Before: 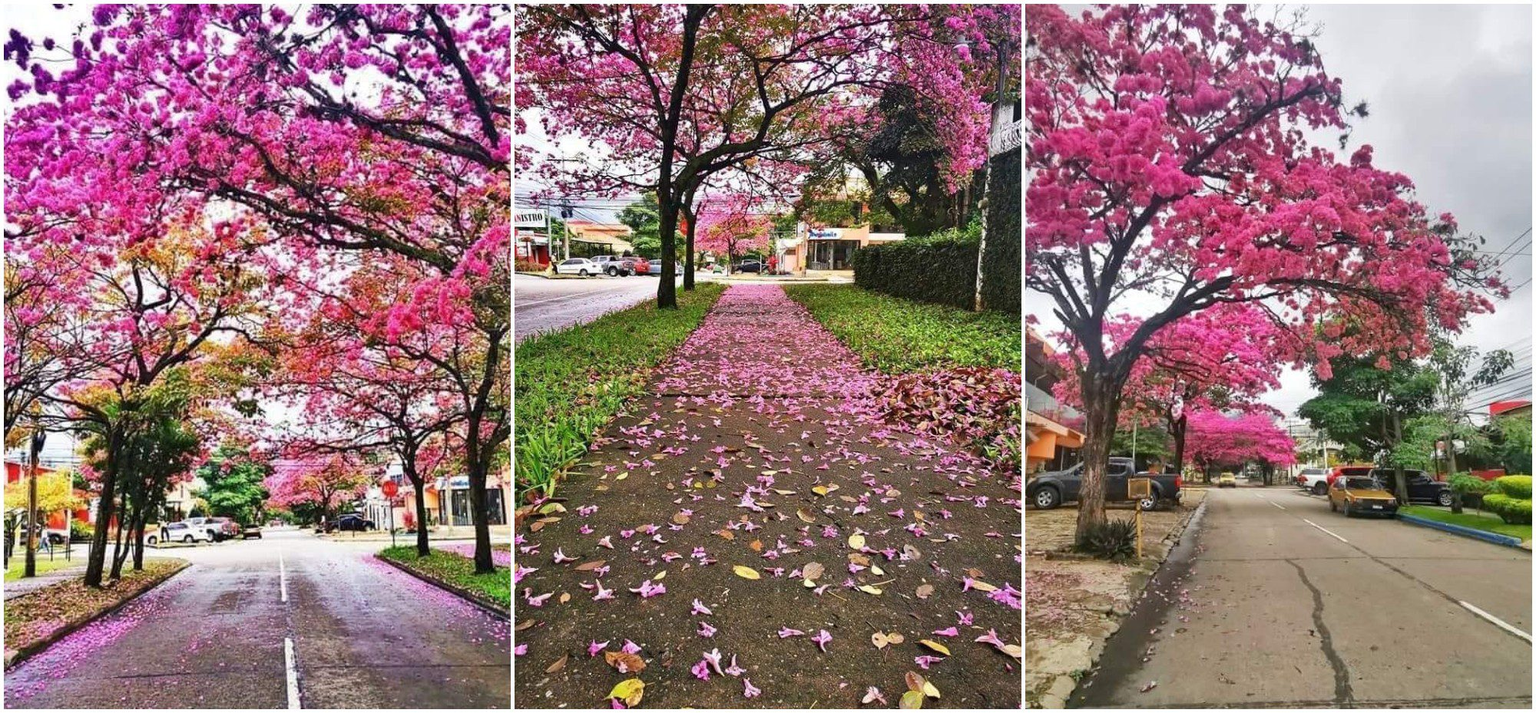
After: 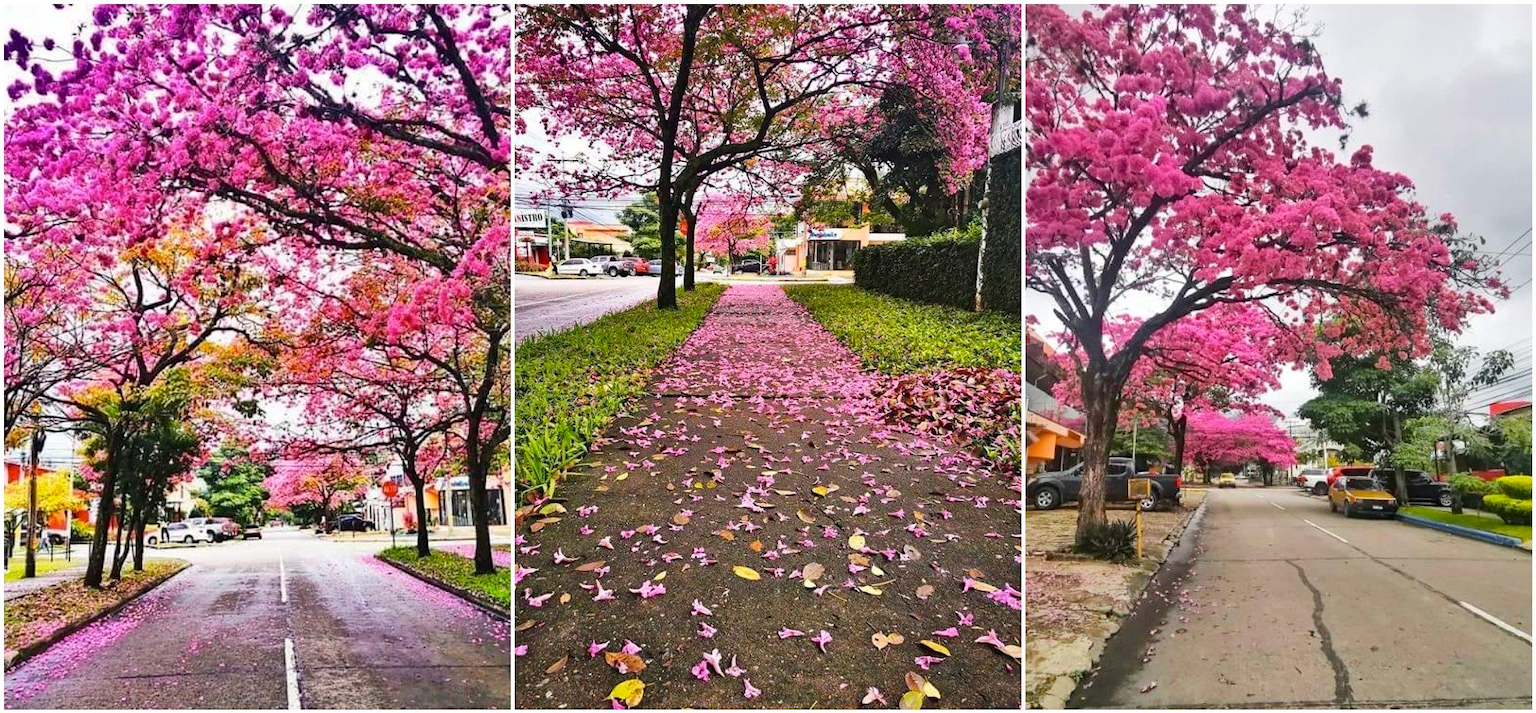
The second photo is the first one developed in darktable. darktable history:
tone curve: curves: ch0 [(0, 0.003) (0.117, 0.101) (0.257, 0.246) (0.408, 0.432) (0.611, 0.653) (0.824, 0.846) (1, 1)]; ch1 [(0, 0) (0.227, 0.197) (0.405, 0.421) (0.501, 0.501) (0.522, 0.53) (0.563, 0.572) (0.589, 0.611) (0.699, 0.709) (0.976, 0.992)]; ch2 [(0, 0) (0.208, 0.176) (0.377, 0.38) (0.5, 0.5) (0.537, 0.534) (0.571, 0.576) (0.681, 0.746) (1, 1)], color space Lab, independent channels, preserve colors none
